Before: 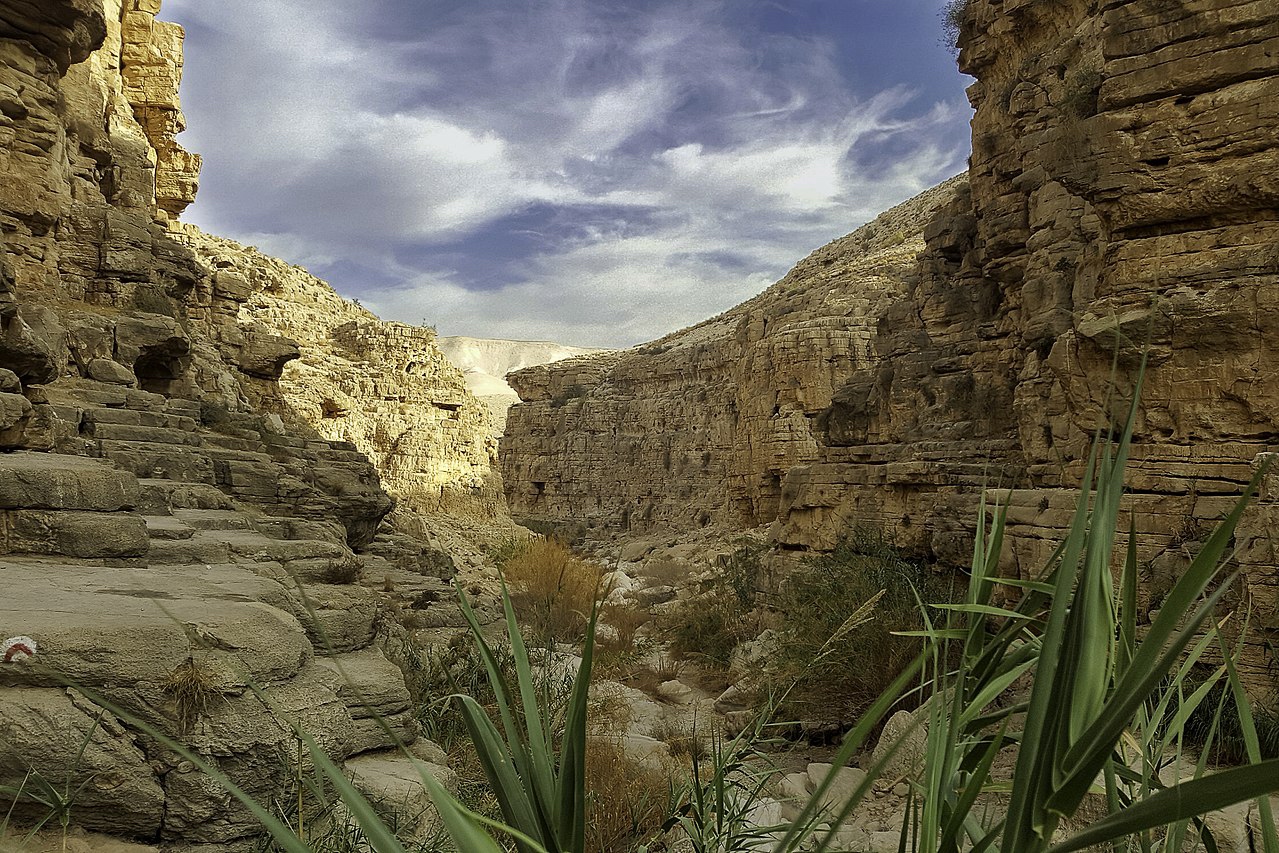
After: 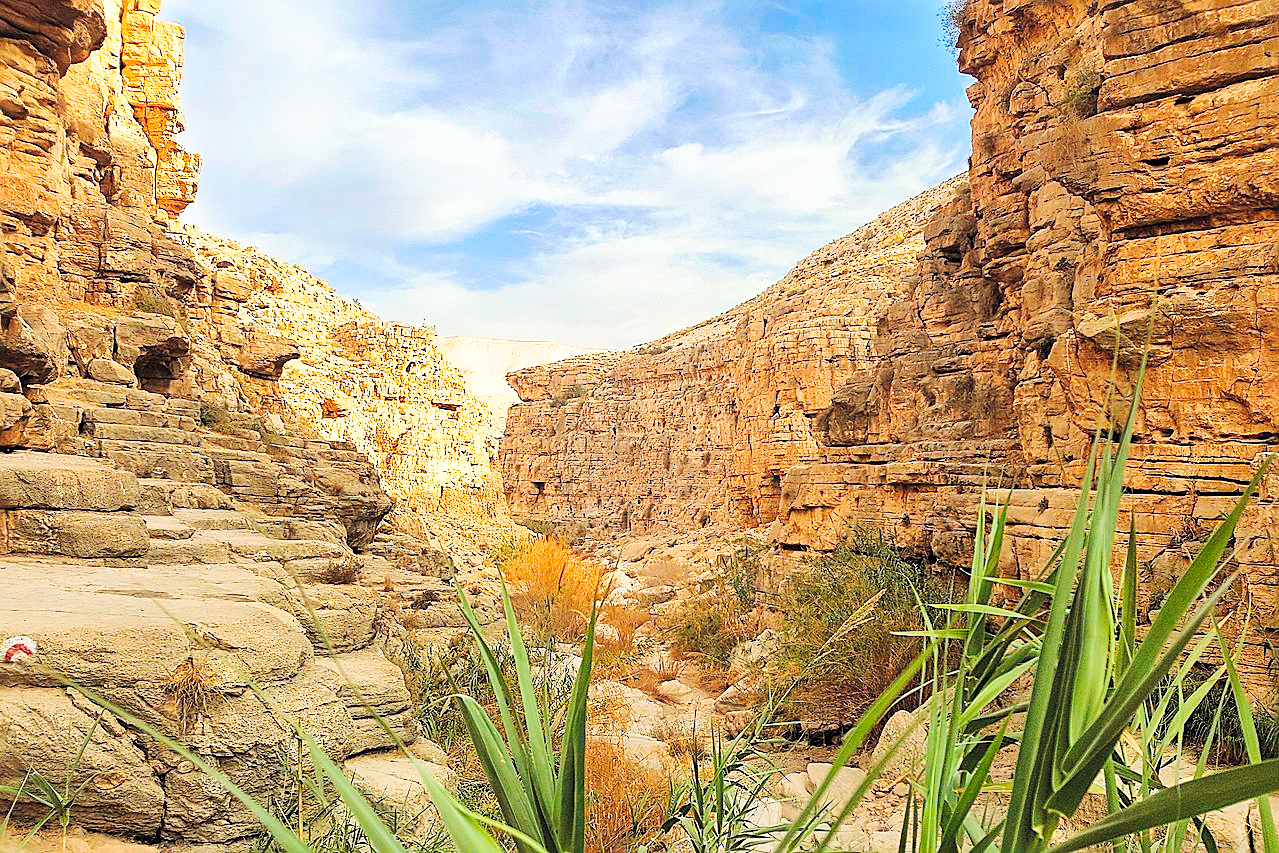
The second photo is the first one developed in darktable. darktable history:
base curve: curves: ch0 [(0, 0) (0.028, 0.03) (0.121, 0.232) (0.46, 0.748) (0.859, 0.968) (1, 1)], preserve colors none
sharpen: on, module defaults
contrast brightness saturation: contrast 0.099, brightness 0.317, saturation 0.143
